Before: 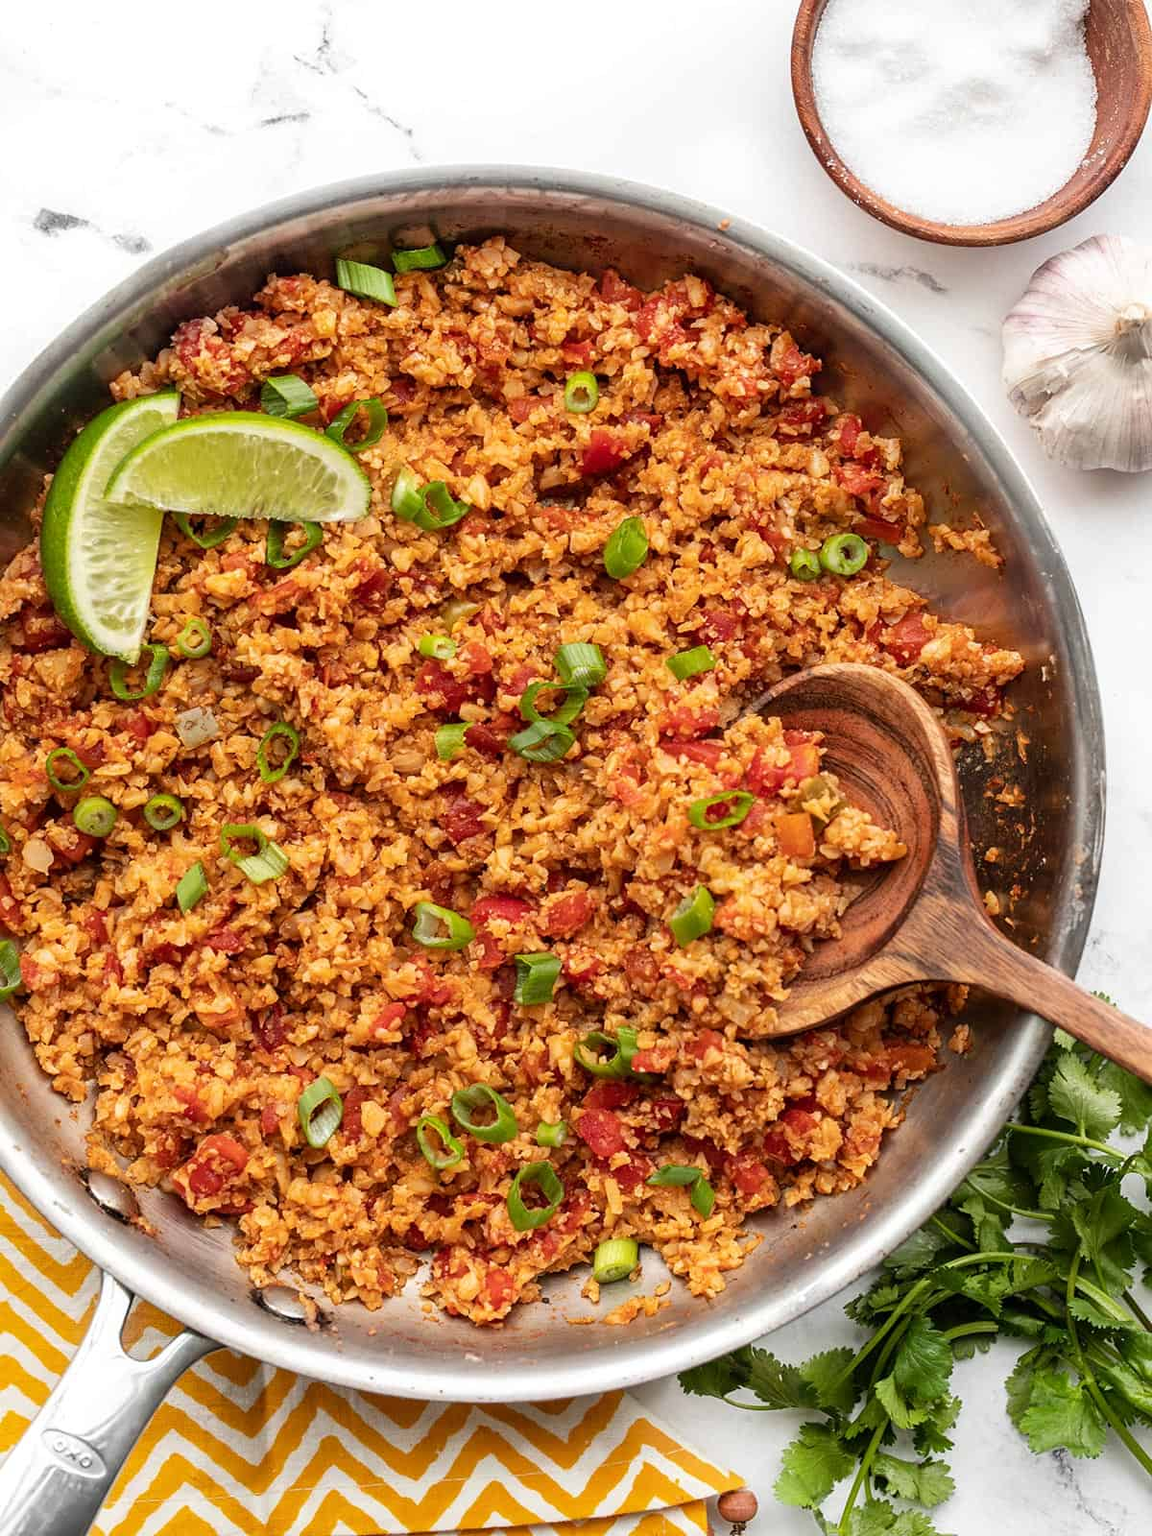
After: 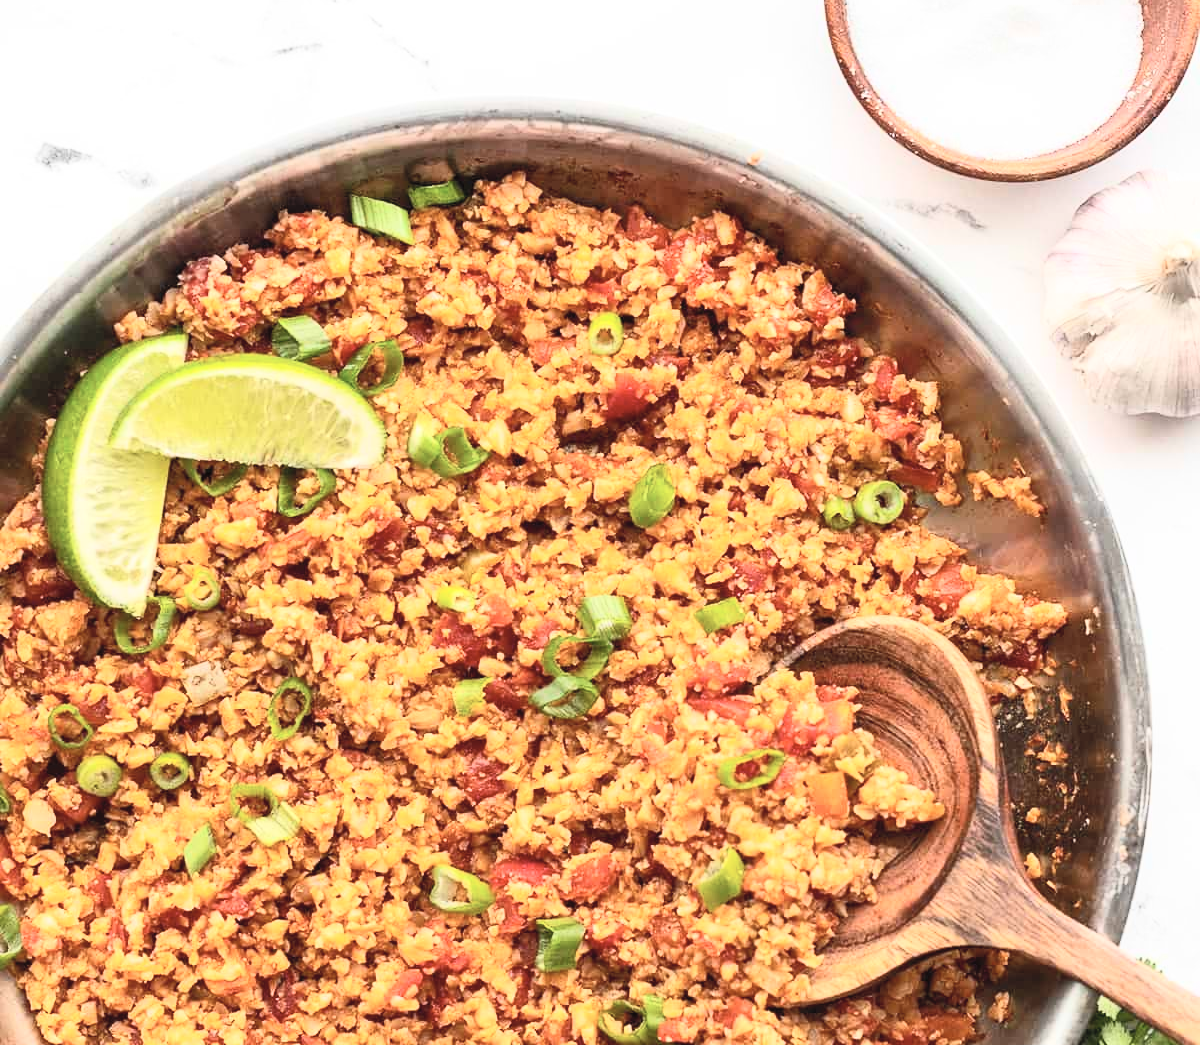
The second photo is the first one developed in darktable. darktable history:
contrast brightness saturation: contrast 0.37, brightness 0.517
crop and rotate: top 4.743%, bottom 29.918%
levels: black 0.065%, levels [0, 0.51, 1]
